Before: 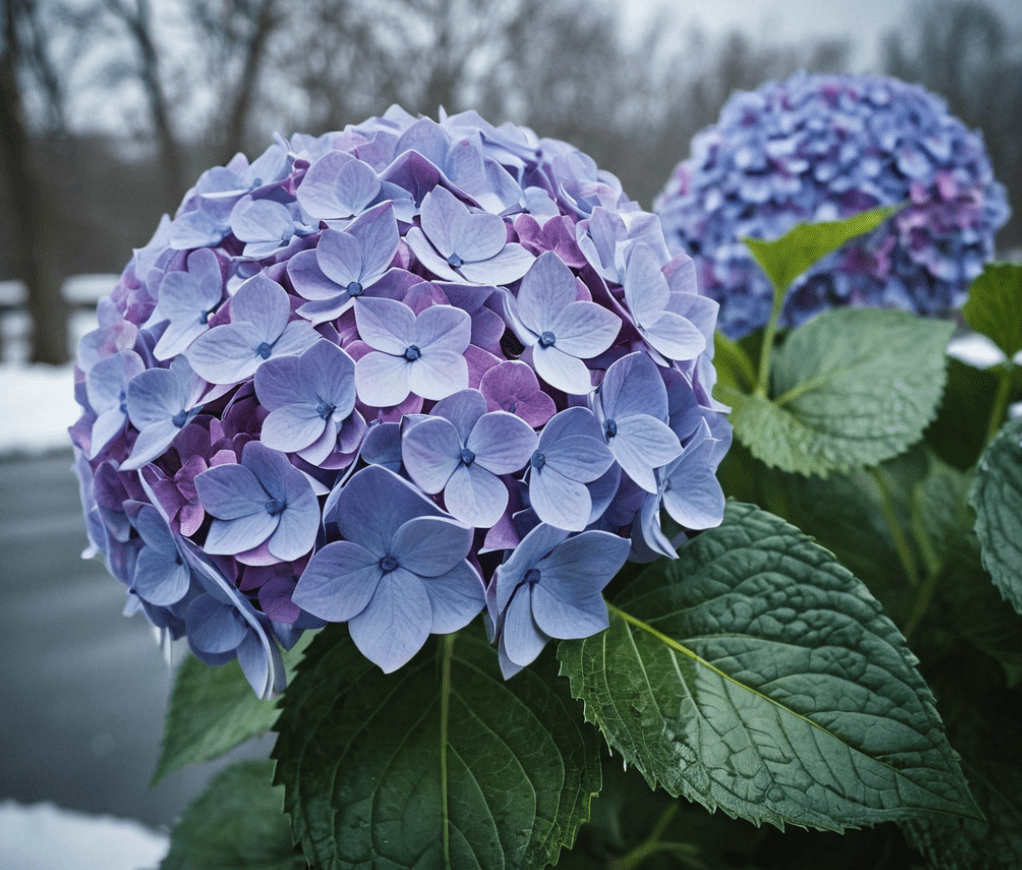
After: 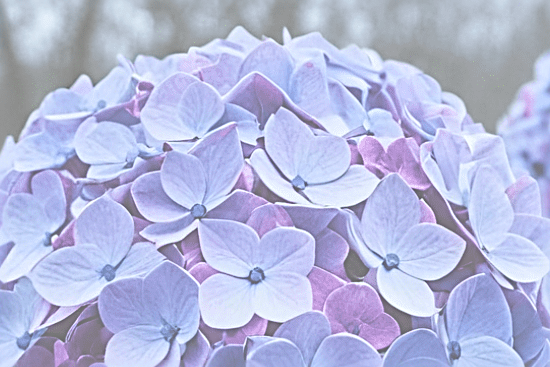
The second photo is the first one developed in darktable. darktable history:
exposure: black level correction -0.087, compensate highlight preservation false
sharpen: radius 2.676, amount 0.669
crop: left 15.306%, top 9.065%, right 30.789%, bottom 48.638%
contrast brightness saturation: contrast 0.1, brightness 0.3, saturation 0.14
